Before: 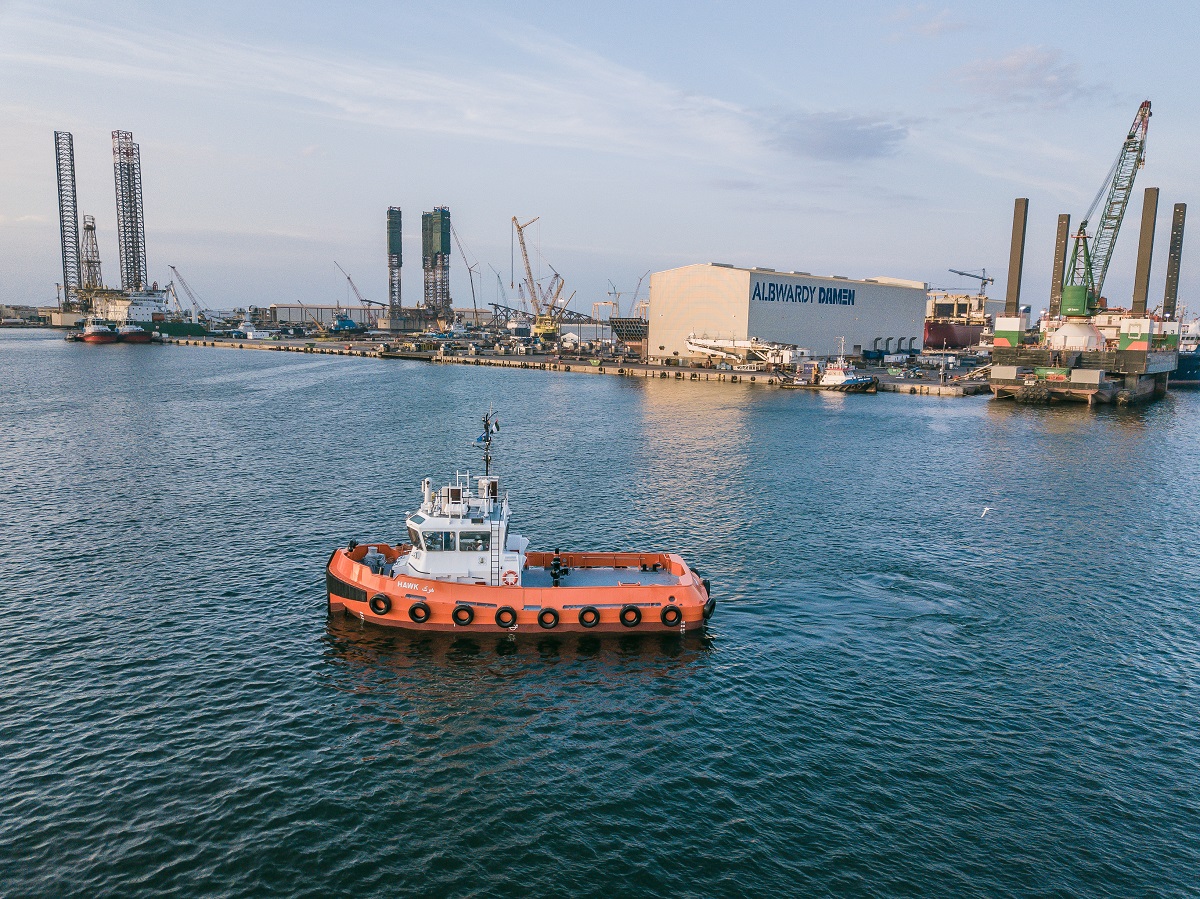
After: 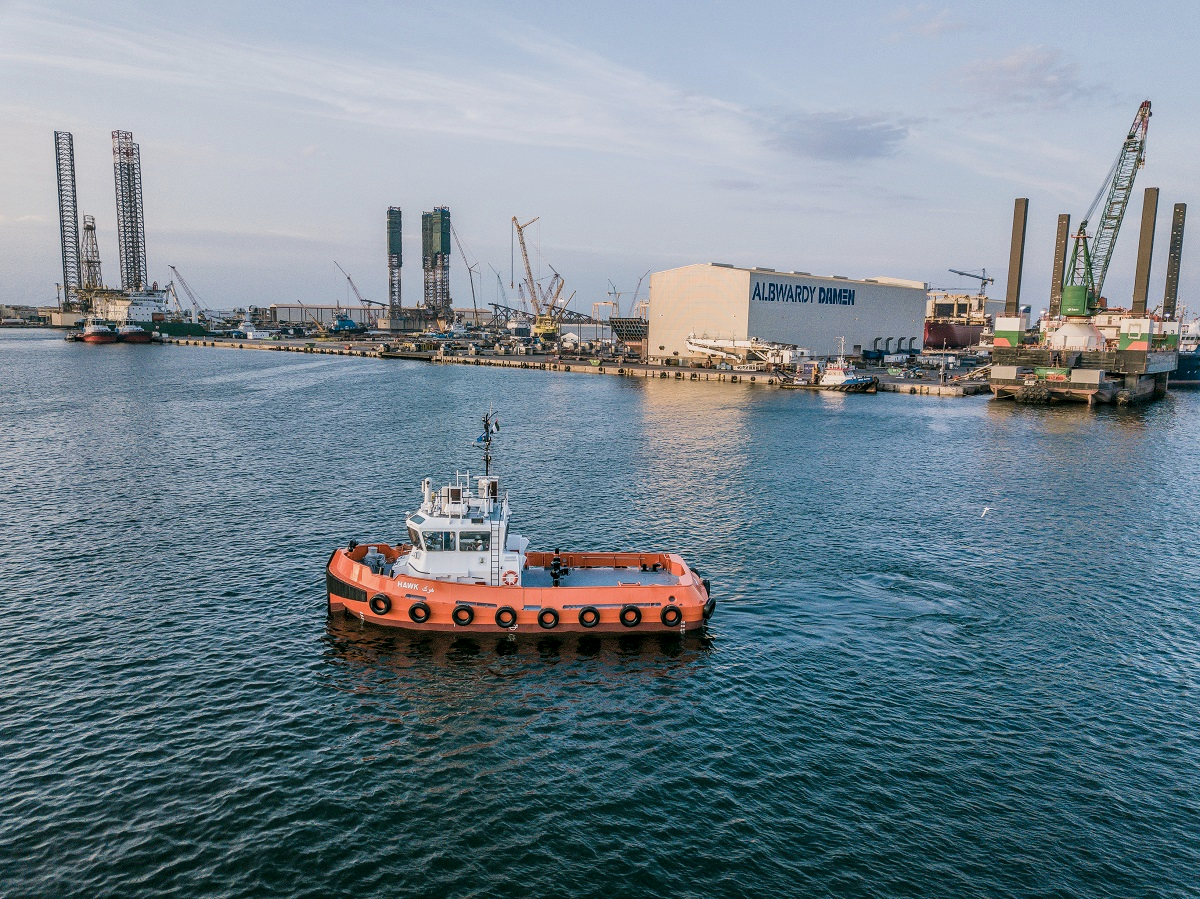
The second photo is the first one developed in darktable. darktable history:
filmic rgb: black relative exposure -11.39 EV, white relative exposure 3.25 EV, hardness 6.72
local contrast: on, module defaults
